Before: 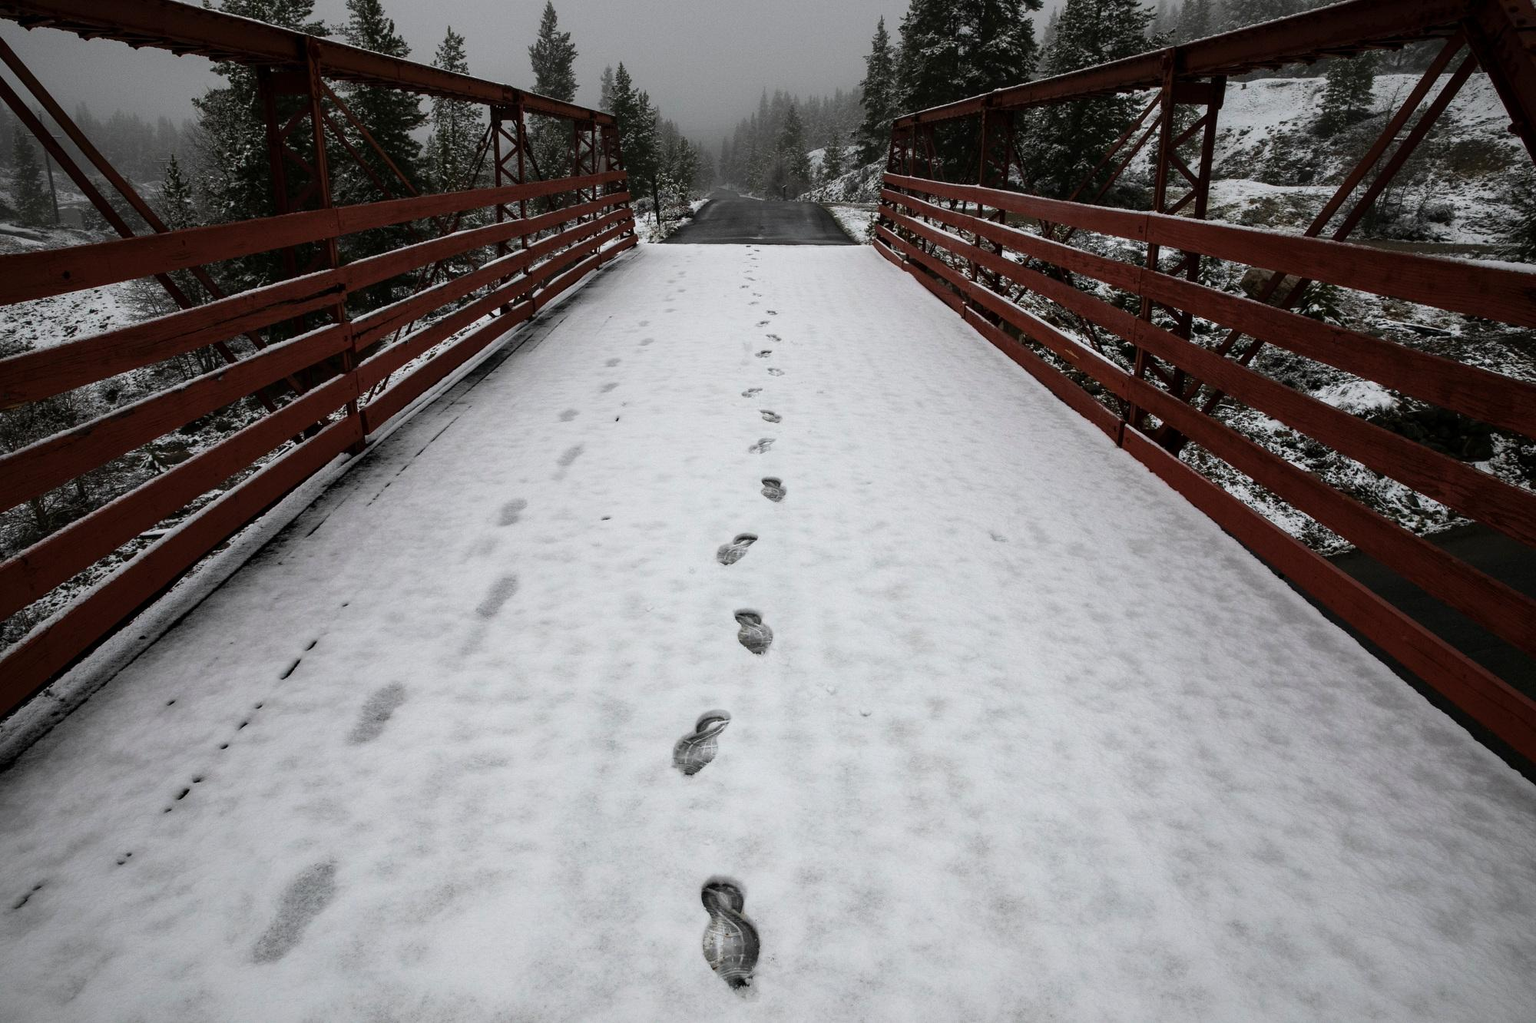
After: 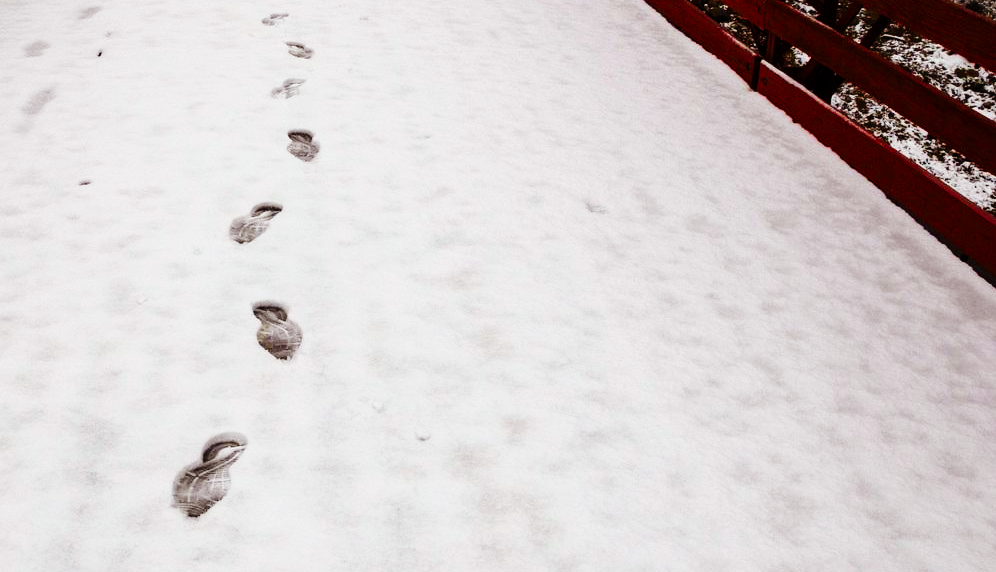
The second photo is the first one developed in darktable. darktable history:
color balance rgb: power › chroma 1.061%, power › hue 25.72°, perceptual saturation grading › global saturation 35.704%, perceptual saturation grading › shadows 36.13%, perceptual brilliance grading › global brilliance 2.586%, perceptual brilliance grading › highlights -2.418%, perceptual brilliance grading › shadows 2.779%
crop: left 35.201%, top 37.008%, right 14.95%, bottom 20.004%
base curve: curves: ch0 [(0, 0) (0.036, 0.025) (0.121, 0.166) (0.206, 0.329) (0.605, 0.79) (1, 1)], preserve colors none
